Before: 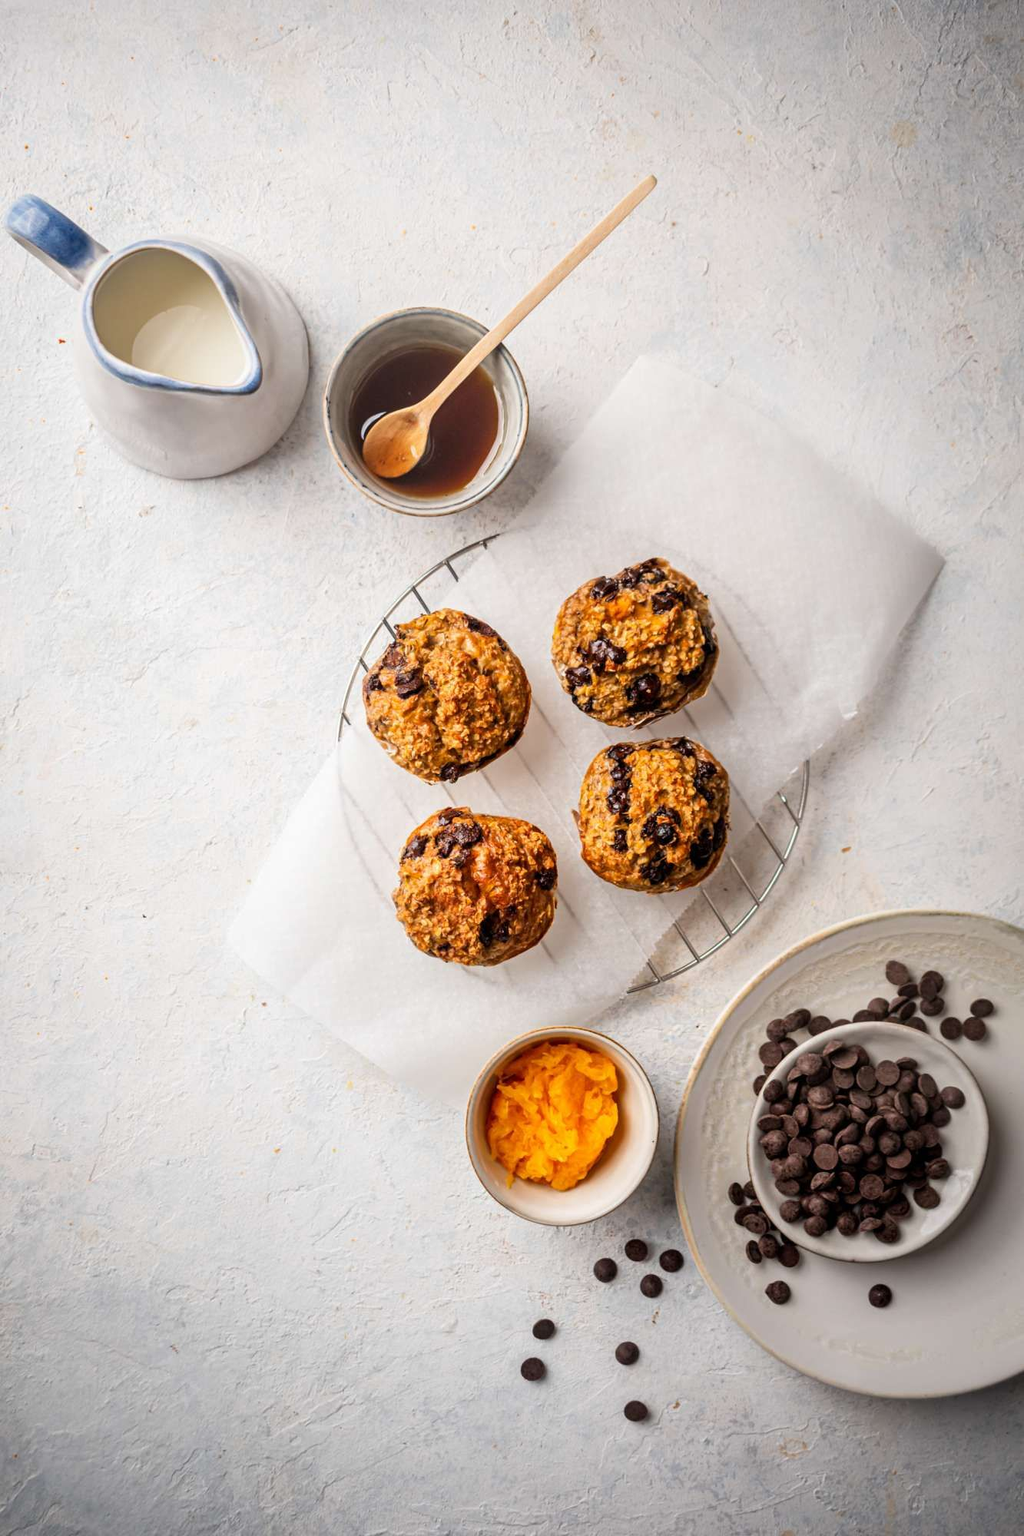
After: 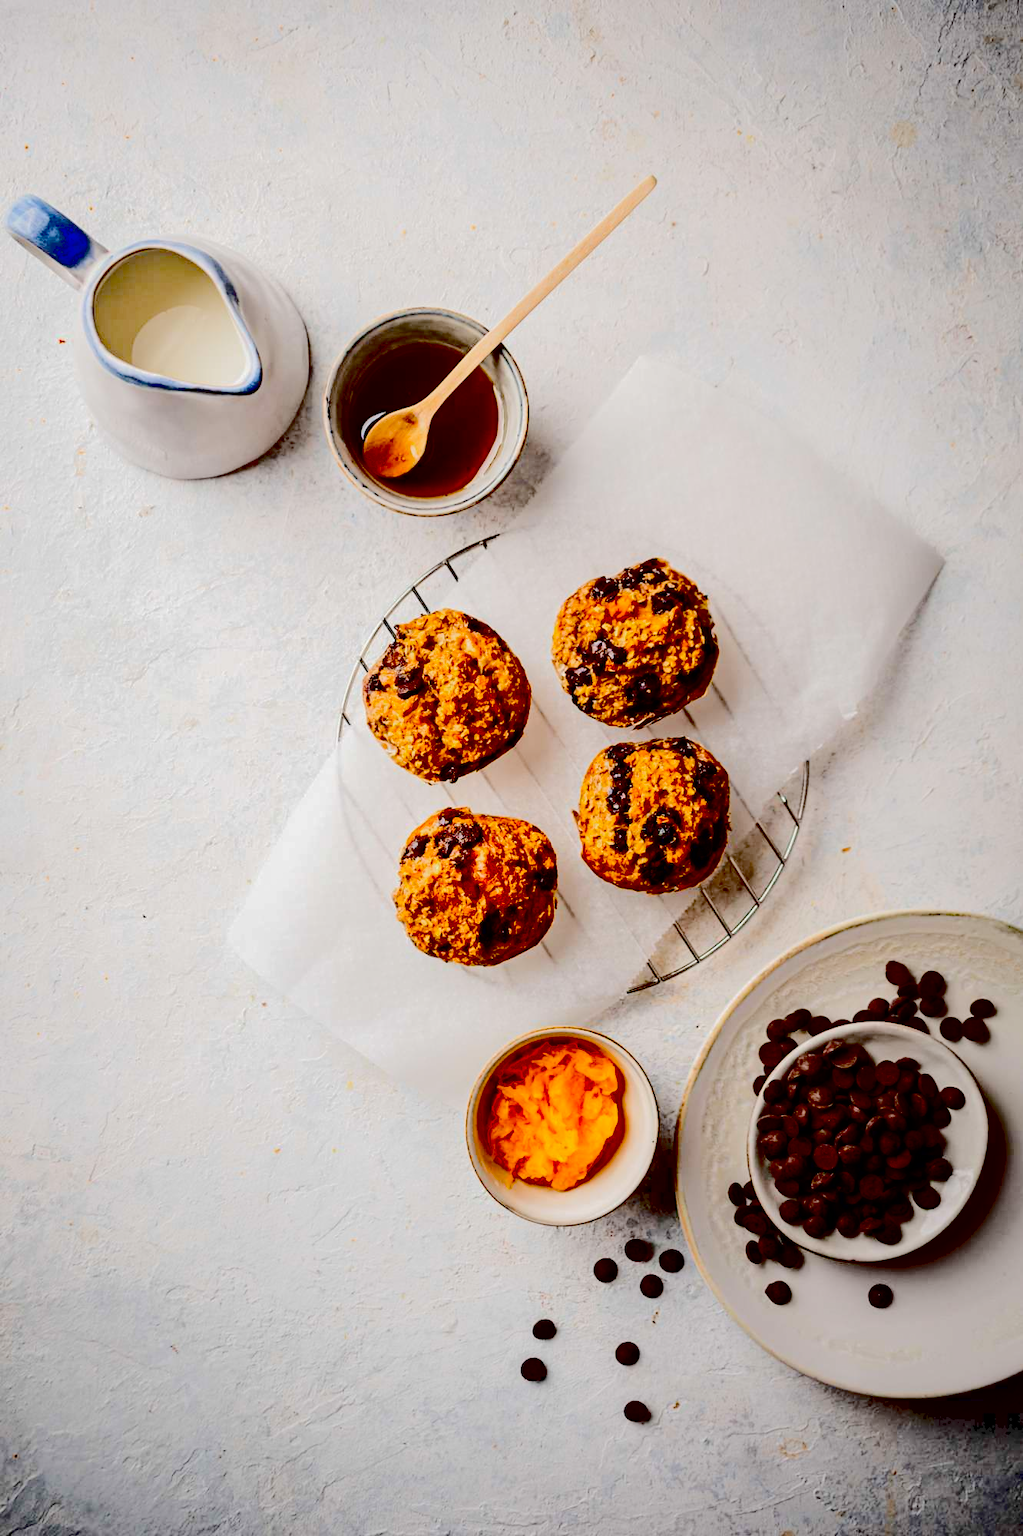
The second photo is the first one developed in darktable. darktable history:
tone curve: curves: ch0 [(0, 0) (0.003, 0.089) (0.011, 0.089) (0.025, 0.088) (0.044, 0.089) (0.069, 0.094) (0.1, 0.108) (0.136, 0.119) (0.177, 0.147) (0.224, 0.204) (0.277, 0.28) (0.335, 0.389) (0.399, 0.486) (0.468, 0.588) (0.543, 0.647) (0.623, 0.705) (0.709, 0.759) (0.801, 0.815) (0.898, 0.873) (1, 1)], color space Lab, independent channels, preserve colors none
exposure: black level correction 0.099, exposure -0.089 EV, compensate highlight preservation false
